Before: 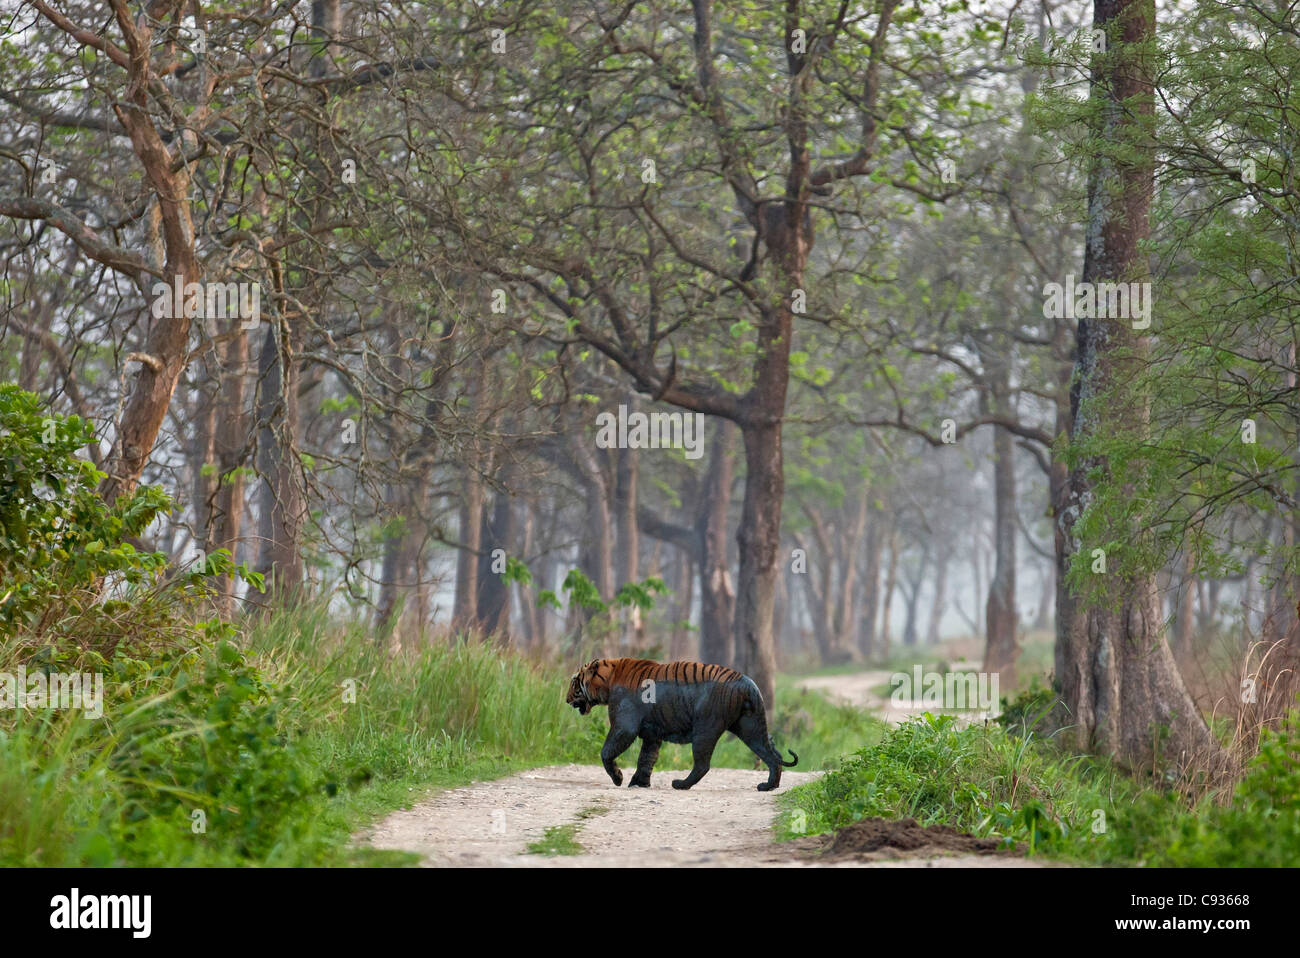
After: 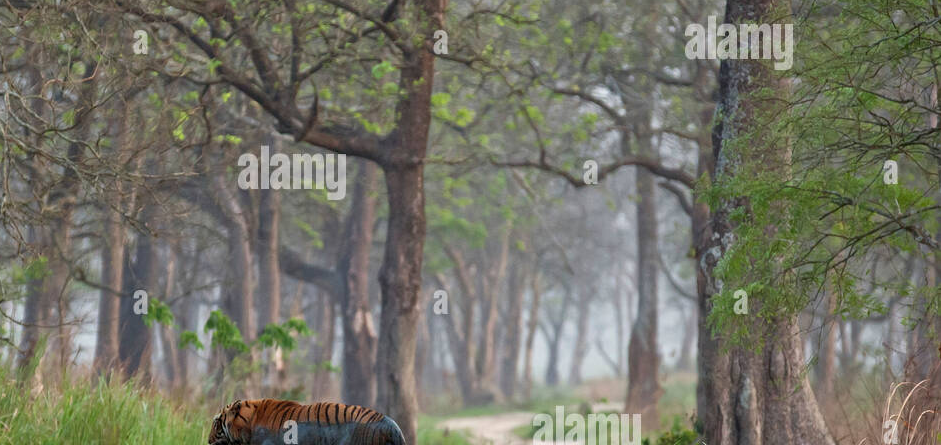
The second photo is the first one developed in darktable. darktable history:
crop and rotate: left 27.568%, top 27.136%, bottom 26.324%
